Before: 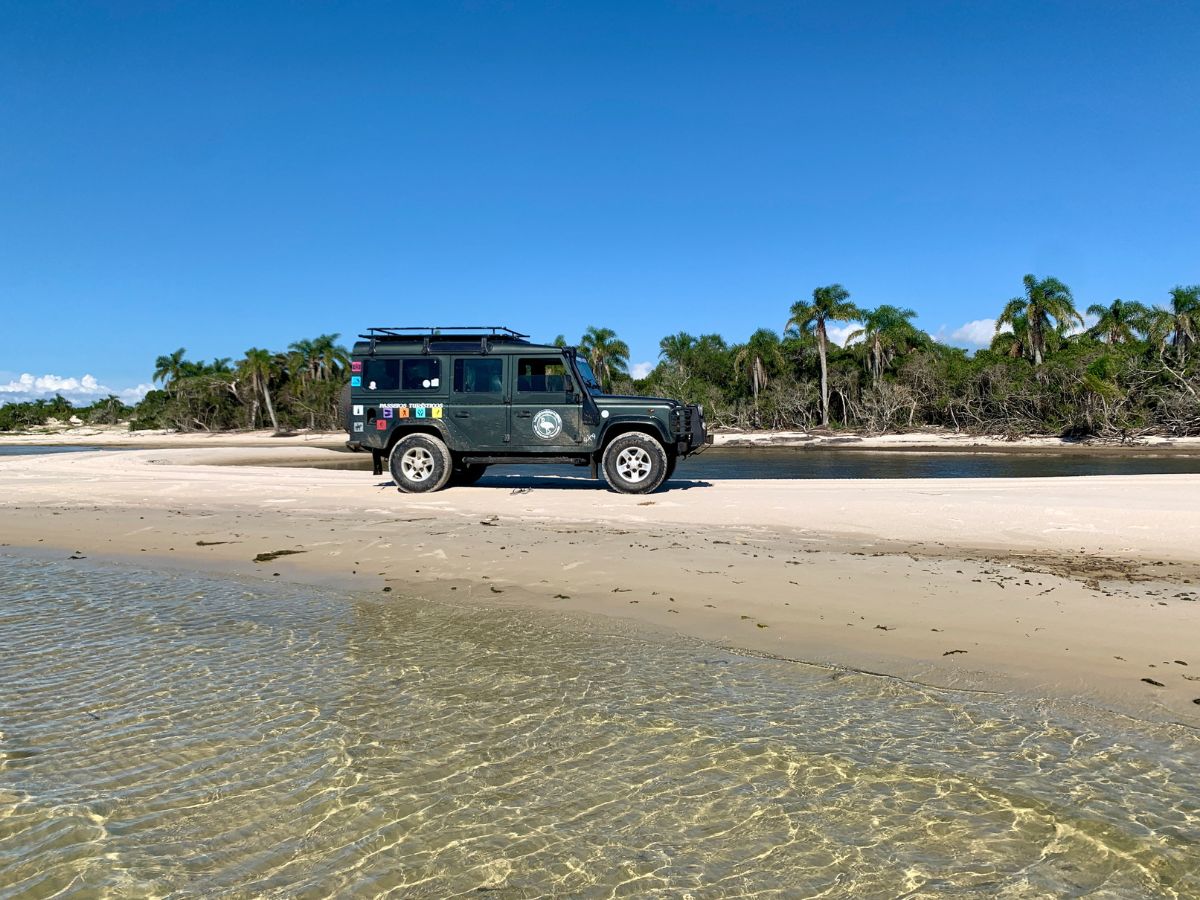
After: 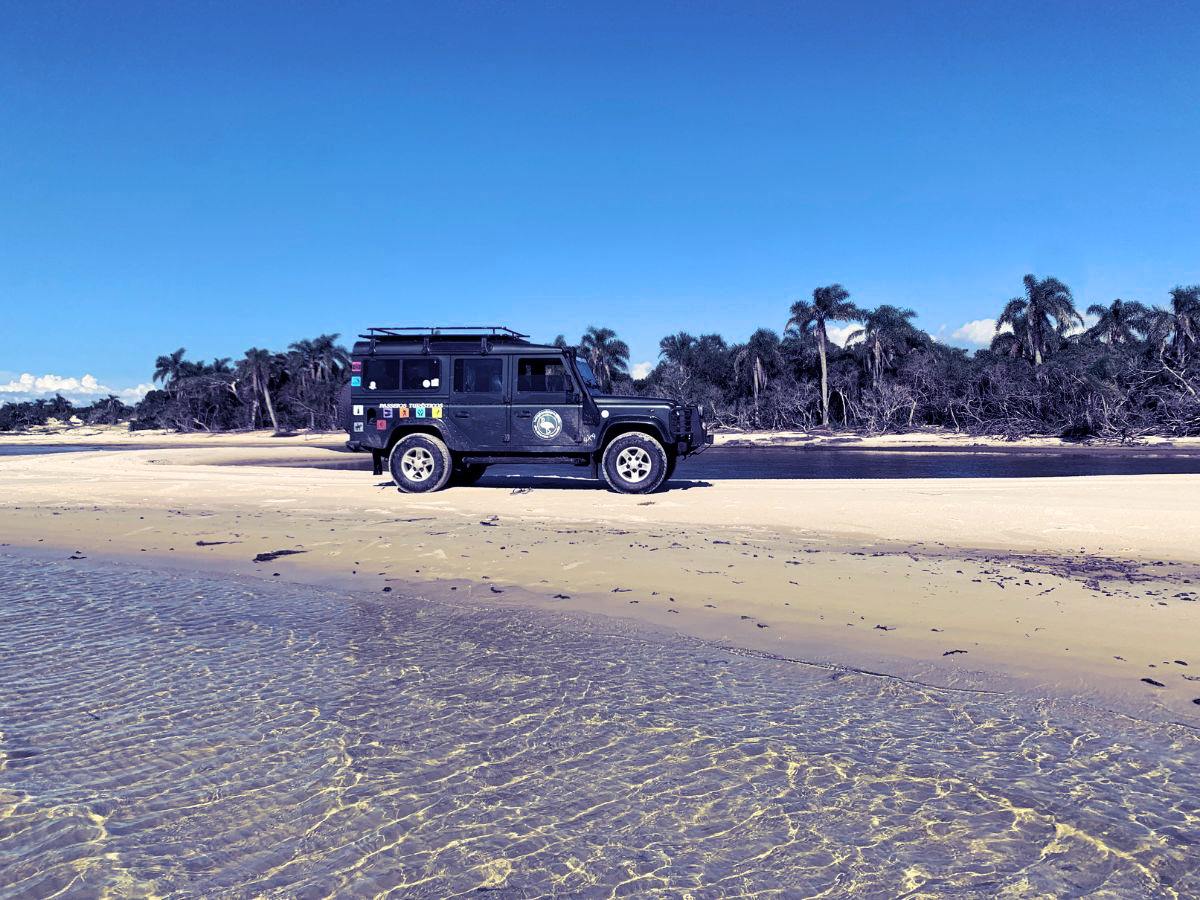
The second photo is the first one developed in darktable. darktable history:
split-toning: shadows › hue 242.67°, shadows › saturation 0.733, highlights › hue 45.33°, highlights › saturation 0.667, balance -53.304, compress 21.15%
contrast brightness saturation: contrast 0.05, brightness 0.06, saturation 0.01
